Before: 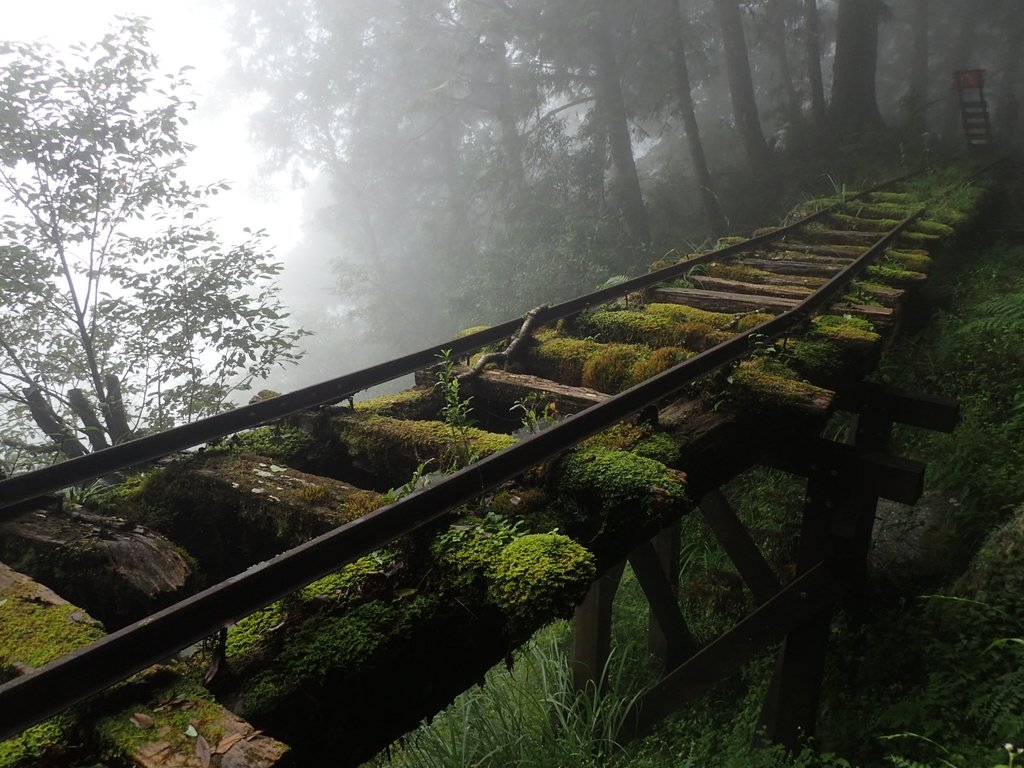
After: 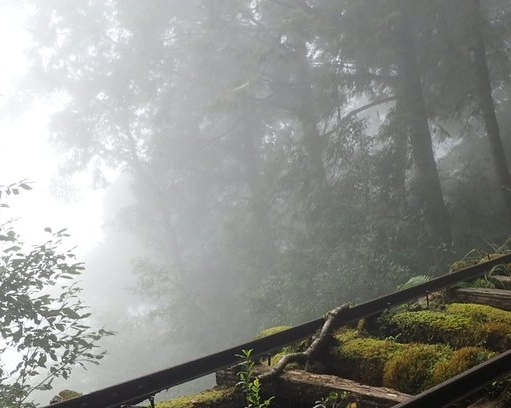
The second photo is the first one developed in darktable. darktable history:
crop: left 19.472%, right 30.579%, bottom 46.825%
